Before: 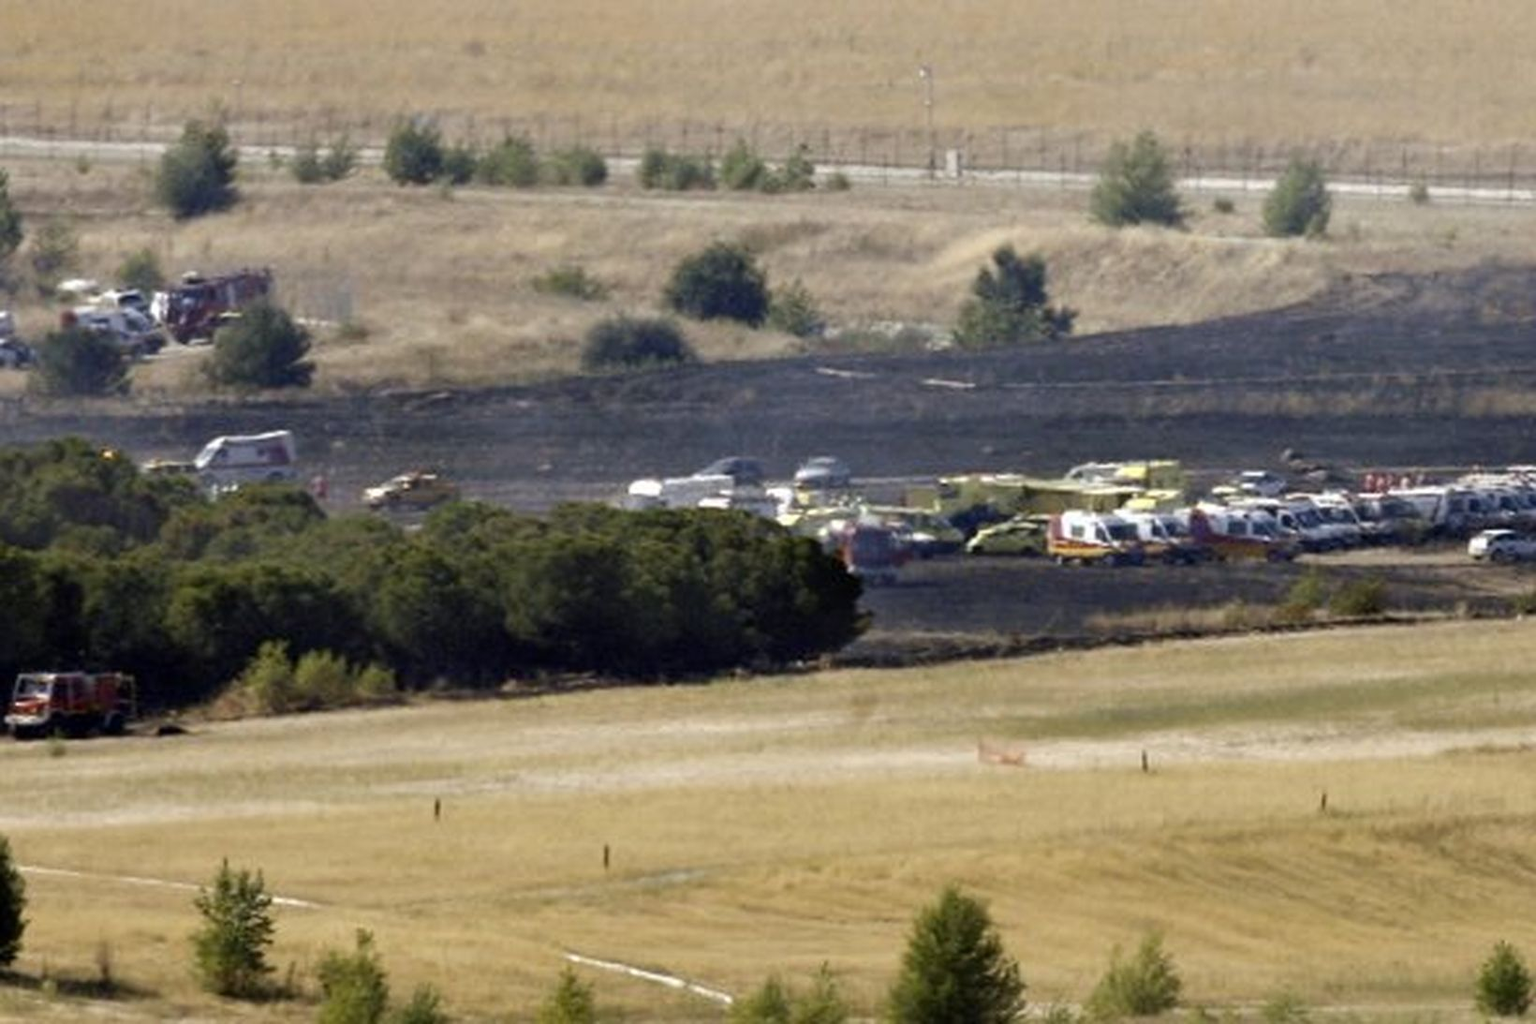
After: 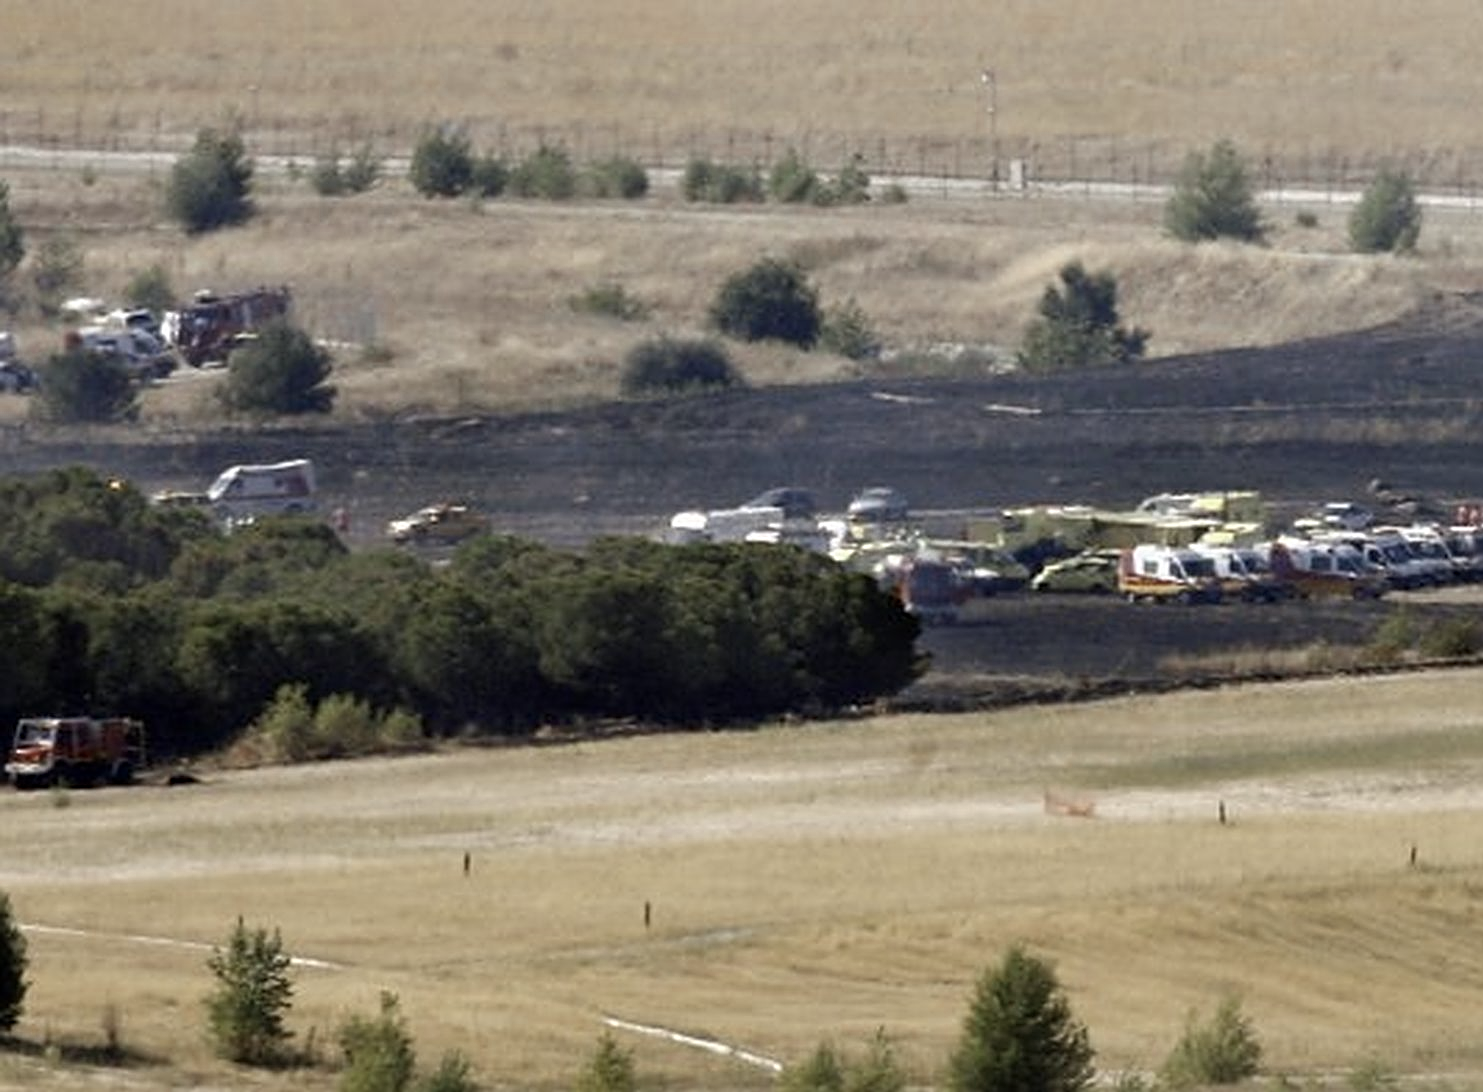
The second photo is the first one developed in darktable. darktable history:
crop: right 9.516%, bottom 0.044%
sharpen: on, module defaults
color zones: curves: ch0 [(0, 0.5) (0.125, 0.4) (0.25, 0.5) (0.375, 0.4) (0.5, 0.4) (0.625, 0.35) (0.75, 0.35) (0.875, 0.5)]; ch1 [(0, 0.35) (0.125, 0.45) (0.25, 0.35) (0.375, 0.35) (0.5, 0.35) (0.625, 0.35) (0.75, 0.45) (0.875, 0.35)]; ch2 [(0, 0.6) (0.125, 0.5) (0.25, 0.5) (0.375, 0.6) (0.5, 0.6) (0.625, 0.5) (0.75, 0.5) (0.875, 0.5)]
